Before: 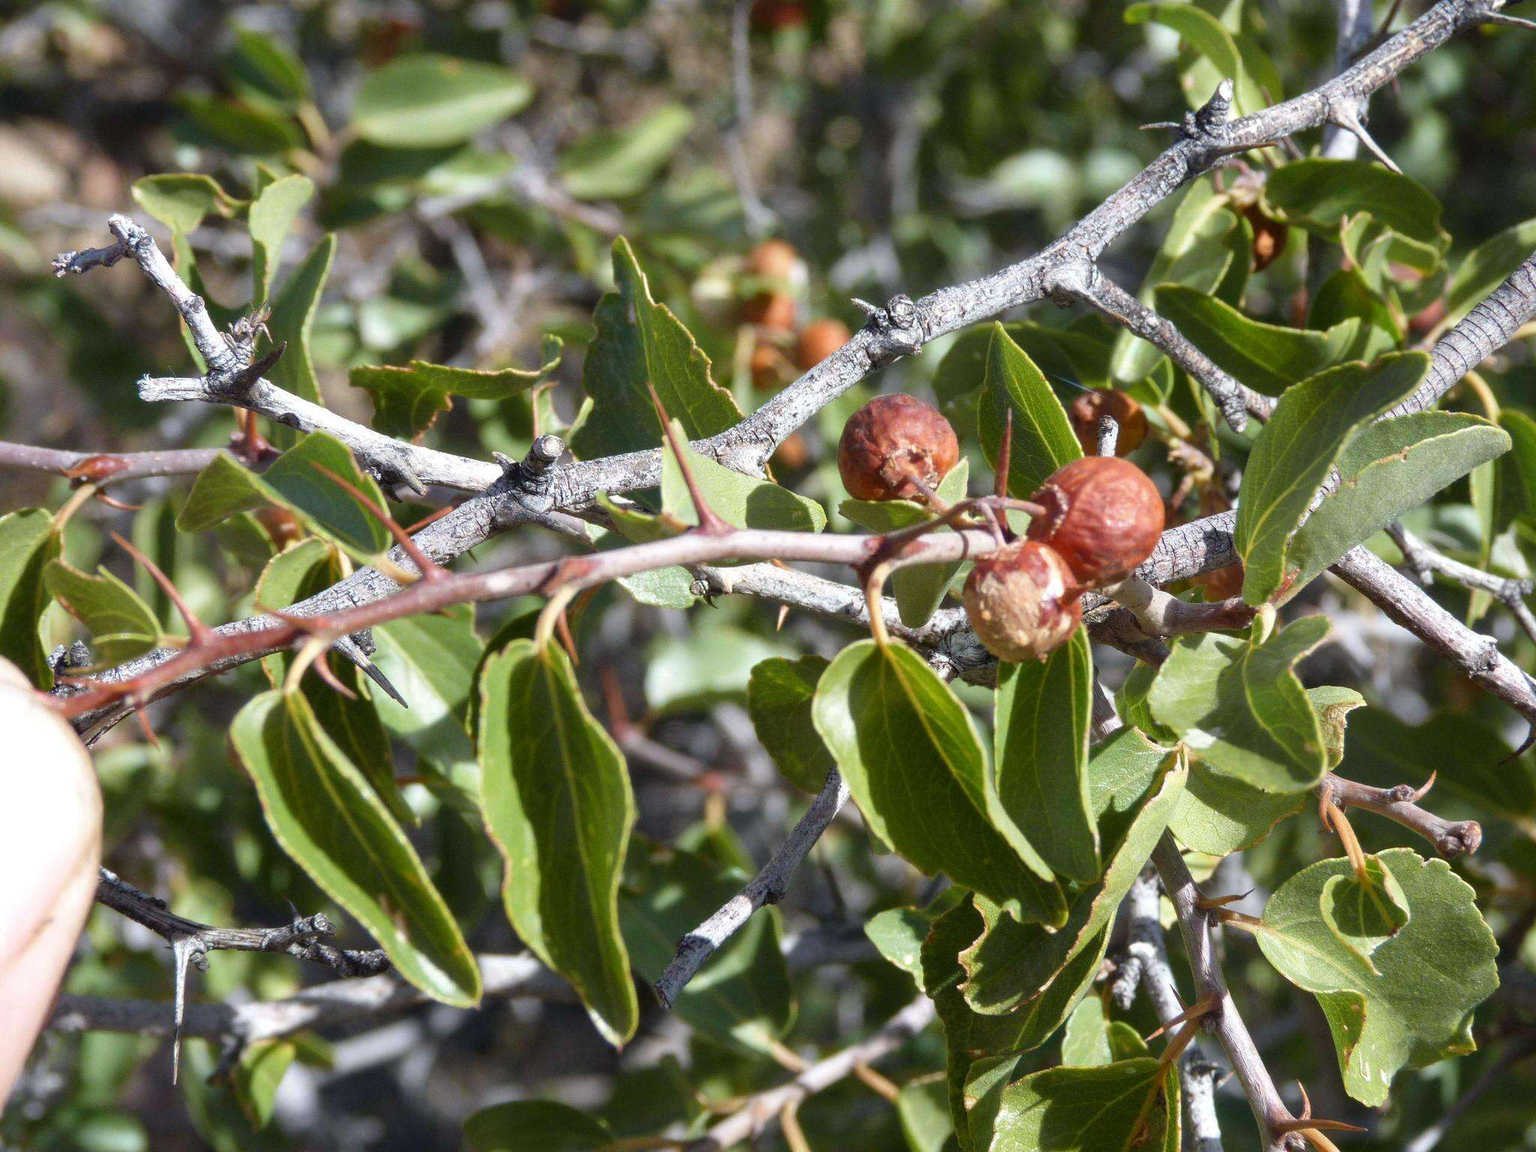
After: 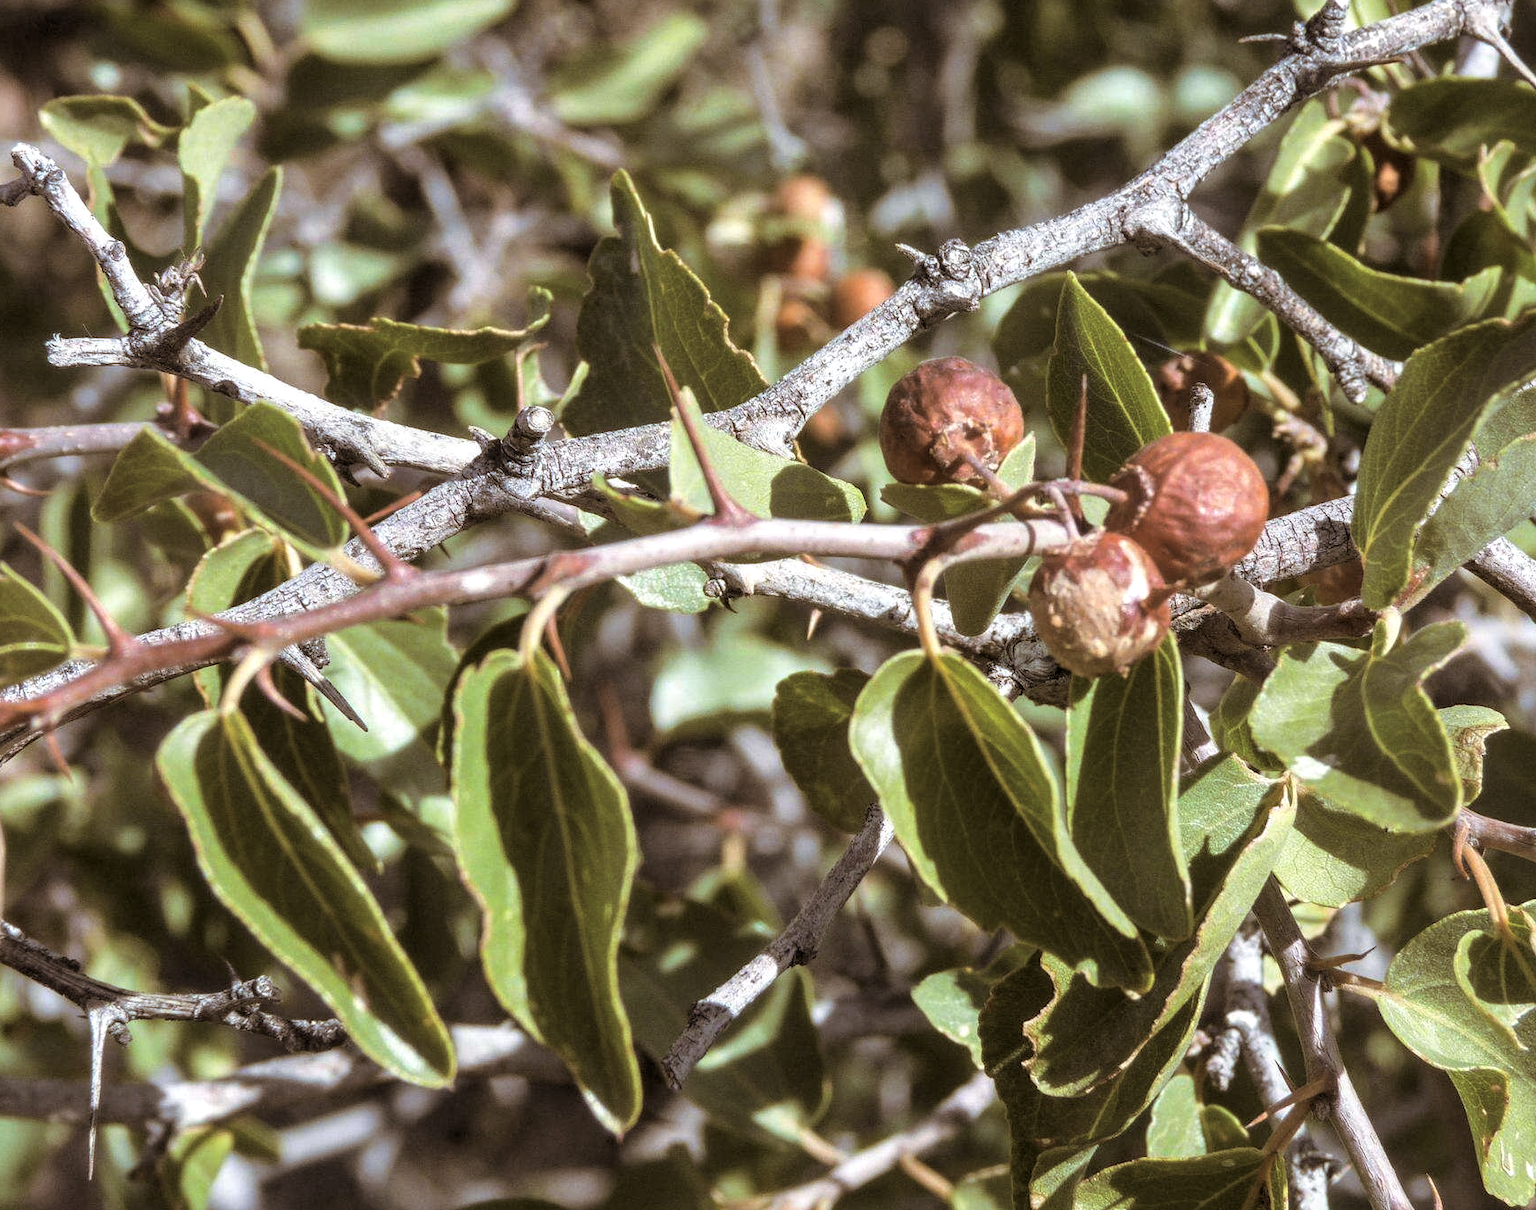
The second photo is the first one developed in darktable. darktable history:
color zones: curves: ch1 [(0, 0.469) (0.01, 0.469) (0.12, 0.446) (0.248, 0.469) (0.5, 0.5) (0.748, 0.5) (0.99, 0.469) (1, 0.469)]
crop: left 6.446%, top 8.188%, right 9.538%, bottom 3.548%
split-toning: shadows › hue 32.4°, shadows › saturation 0.51, highlights › hue 180°, highlights › saturation 0, balance -60.17, compress 55.19%
local contrast: detail 130%
